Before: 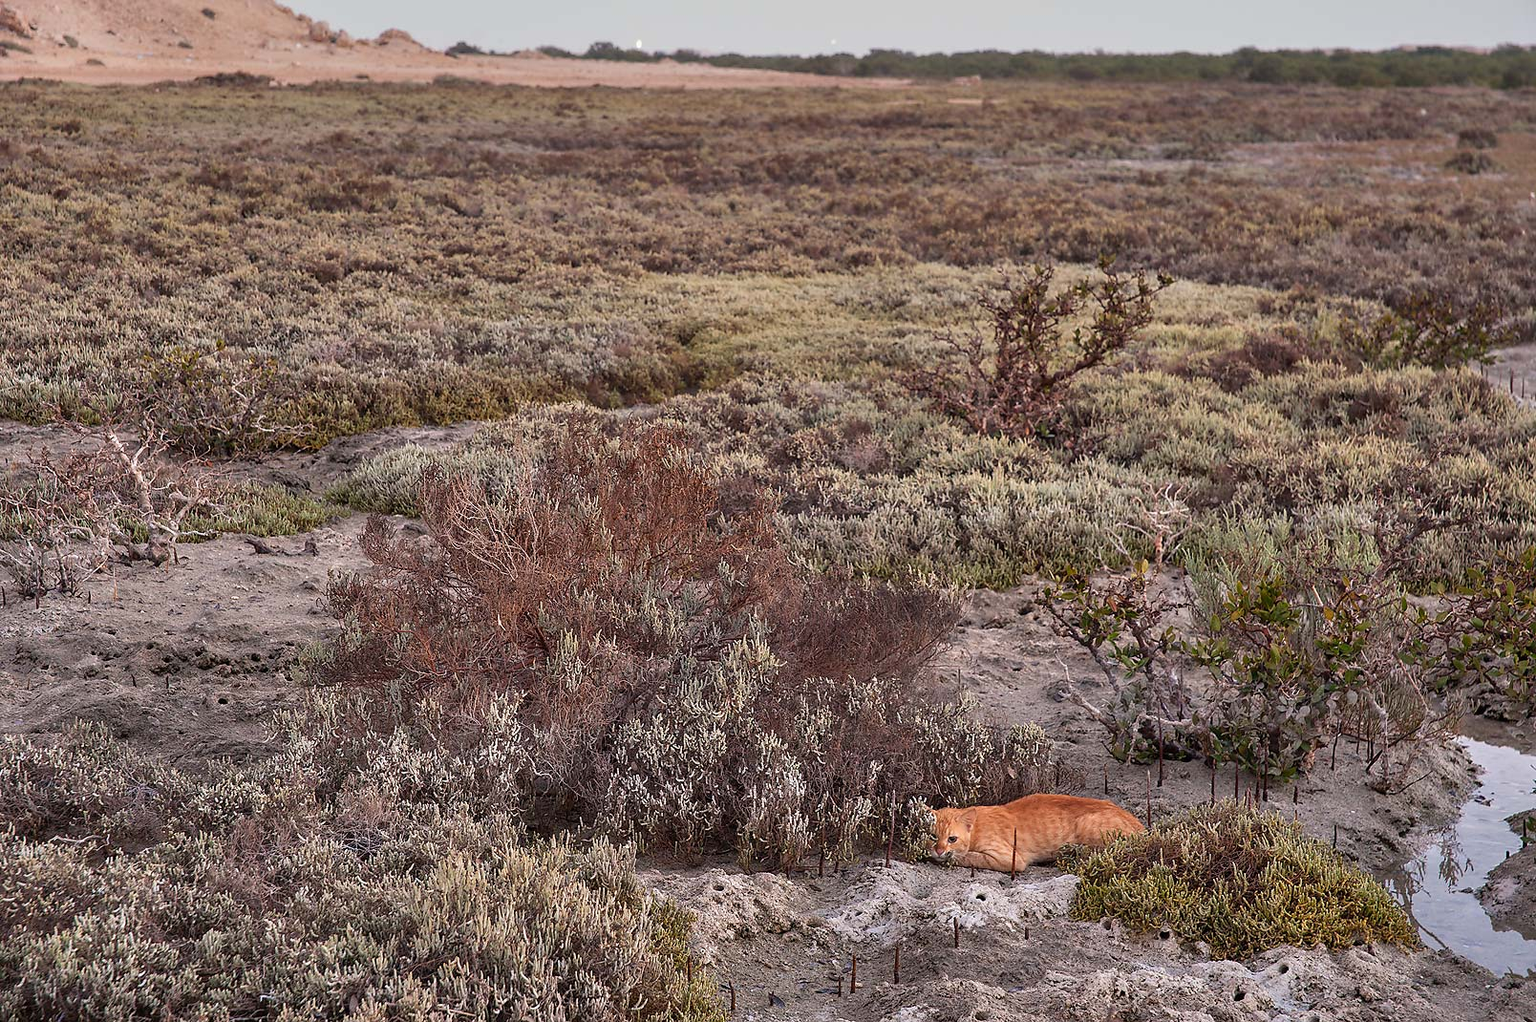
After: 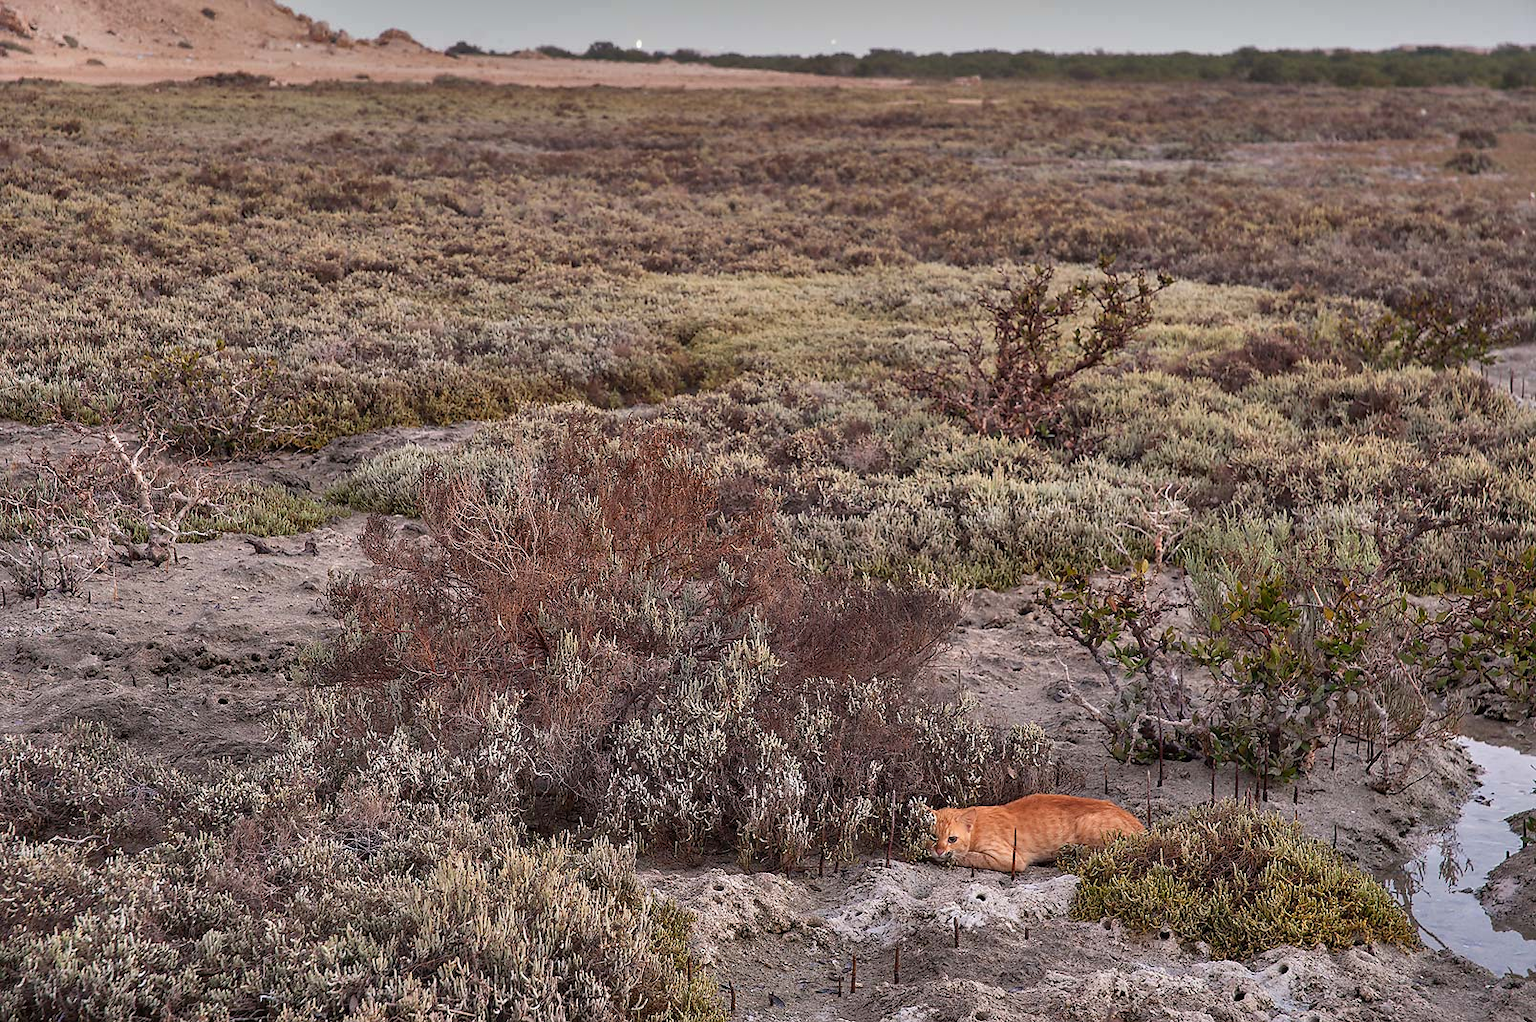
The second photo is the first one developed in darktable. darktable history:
shadows and highlights: shadows 17.51, highlights -83.2, soften with gaussian
